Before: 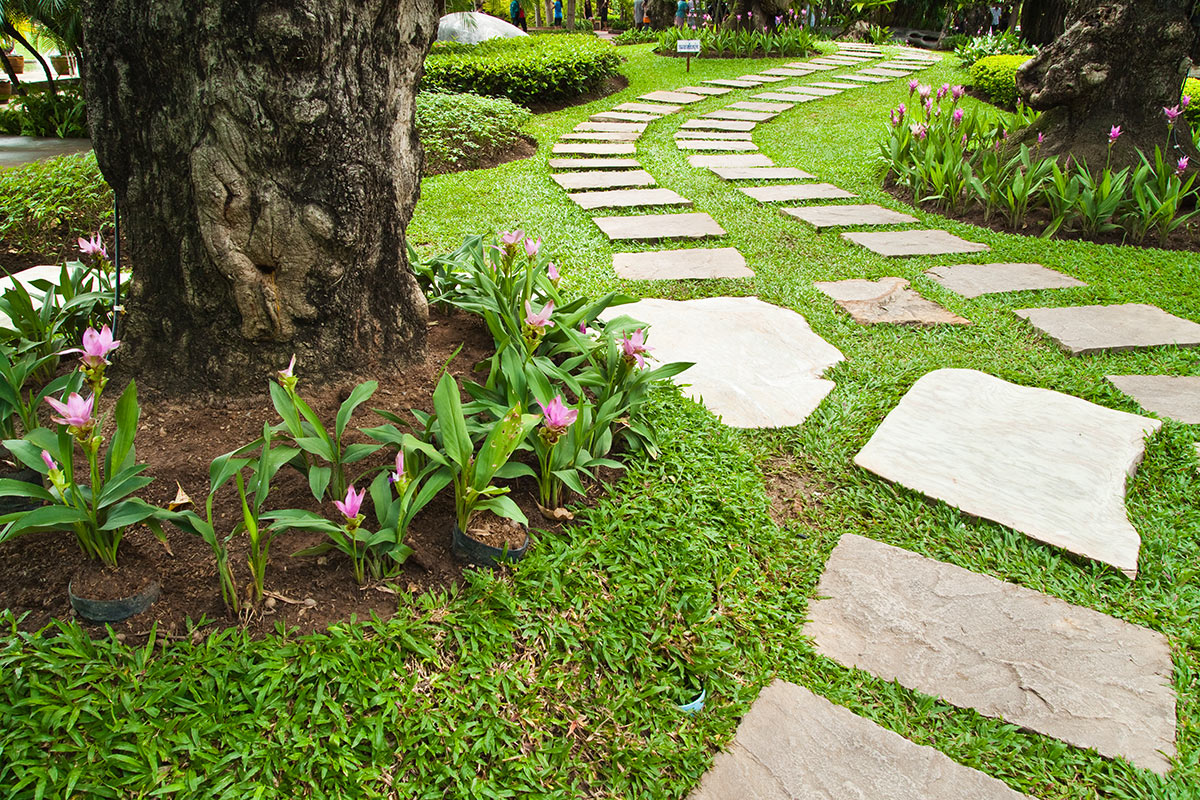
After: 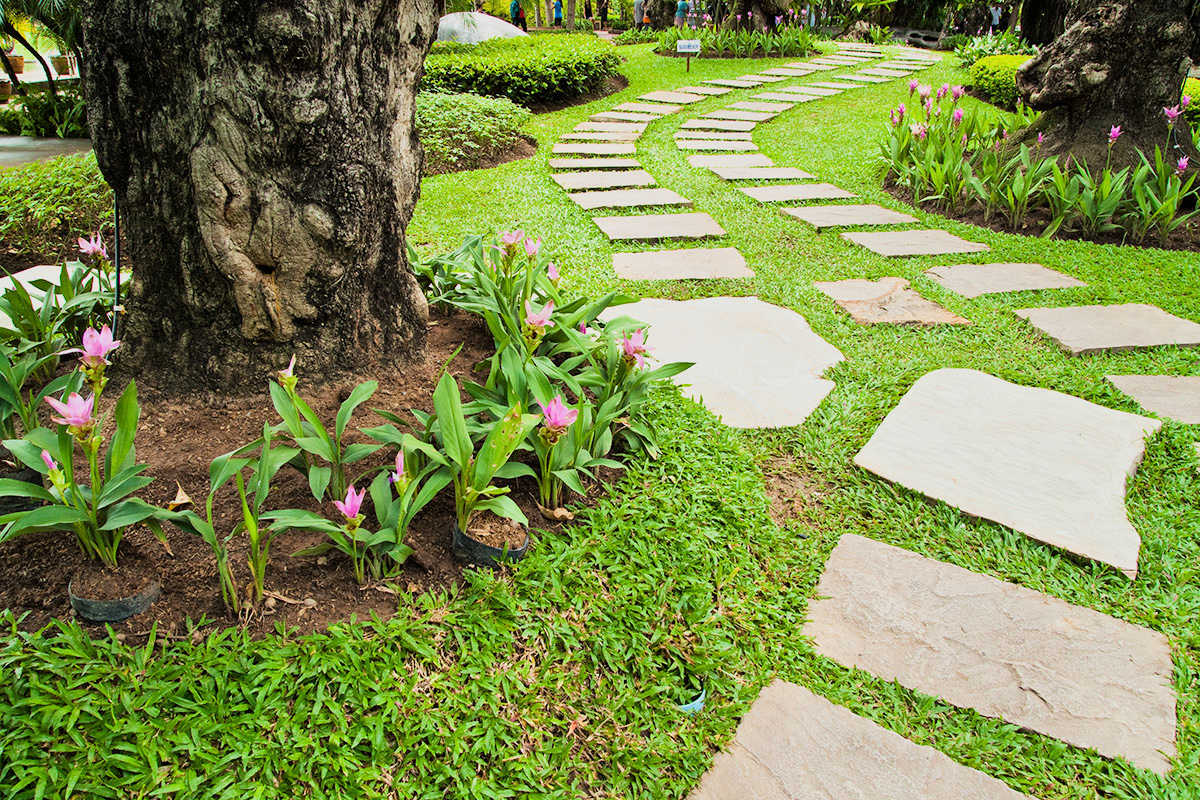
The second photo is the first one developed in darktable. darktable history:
exposure: exposure 0.6 EV, compensate highlight preservation false
local contrast: mode bilateral grid, contrast 10, coarseness 25, detail 110%, midtone range 0.2
filmic rgb: black relative exposure -7.65 EV, white relative exposure 4.56 EV, hardness 3.61, color science v6 (2022)
